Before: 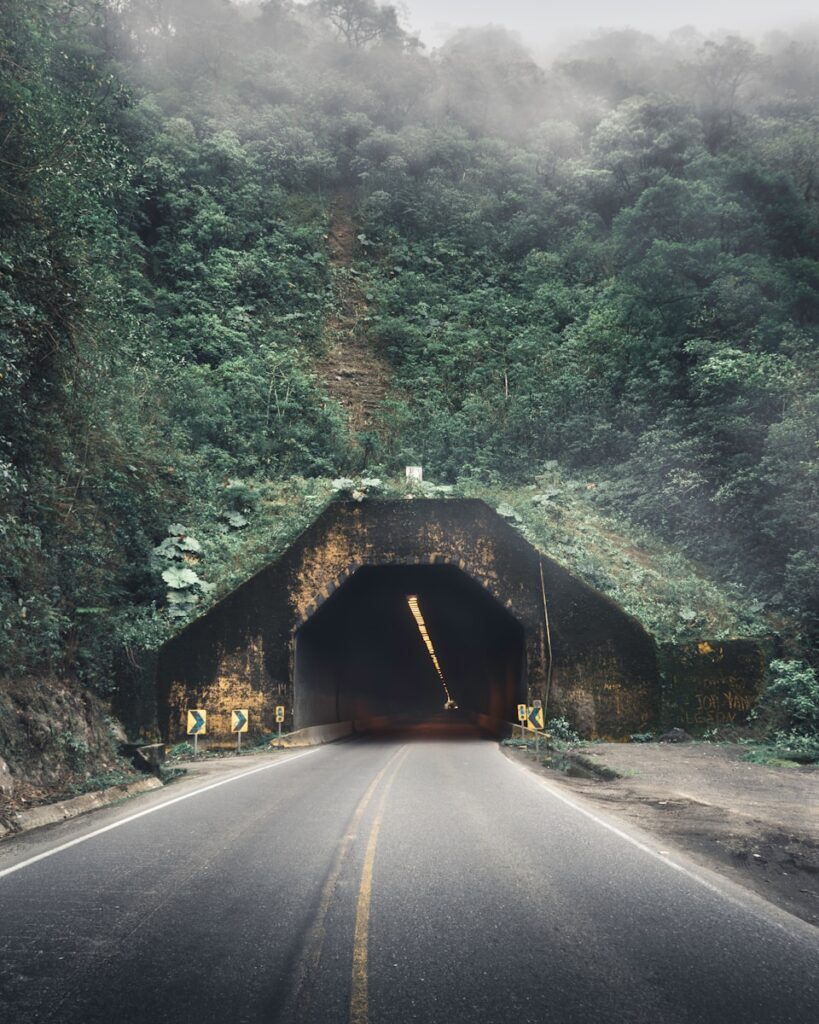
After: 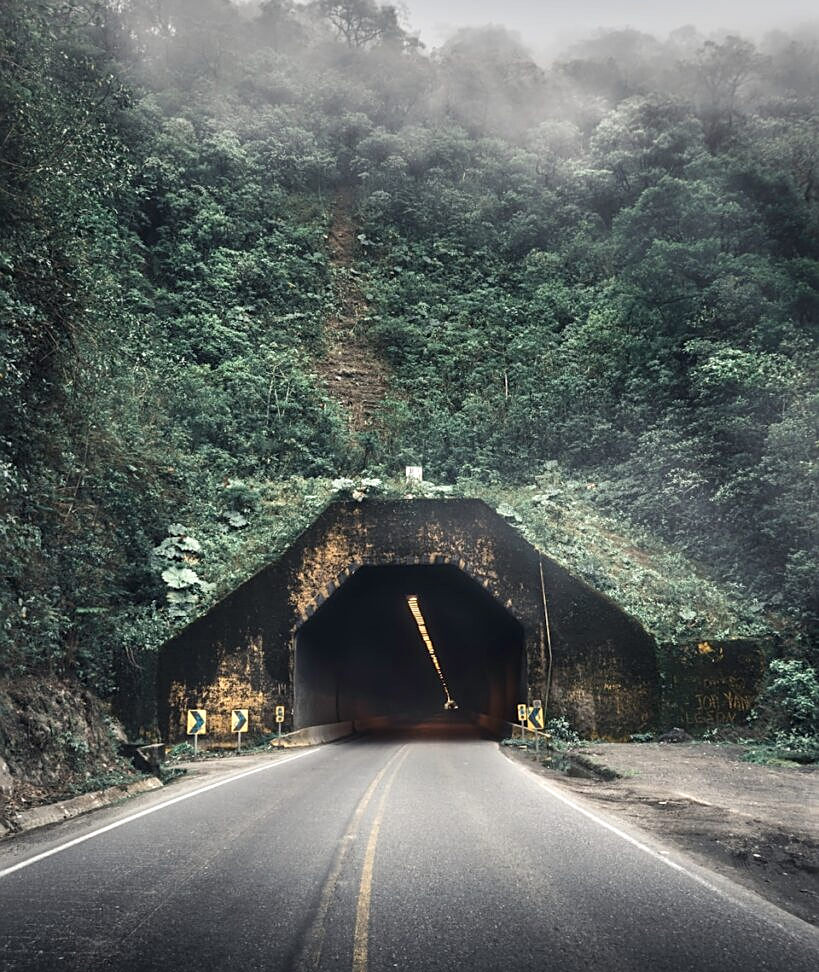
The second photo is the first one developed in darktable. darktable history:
crop and rotate: top 0.008%, bottom 5.024%
sharpen: on, module defaults
vignetting: fall-off start 99.53%, brightness -0.18, saturation -0.289, width/height ratio 1.307
local contrast: highlights 29%, shadows 77%, midtone range 0.745
